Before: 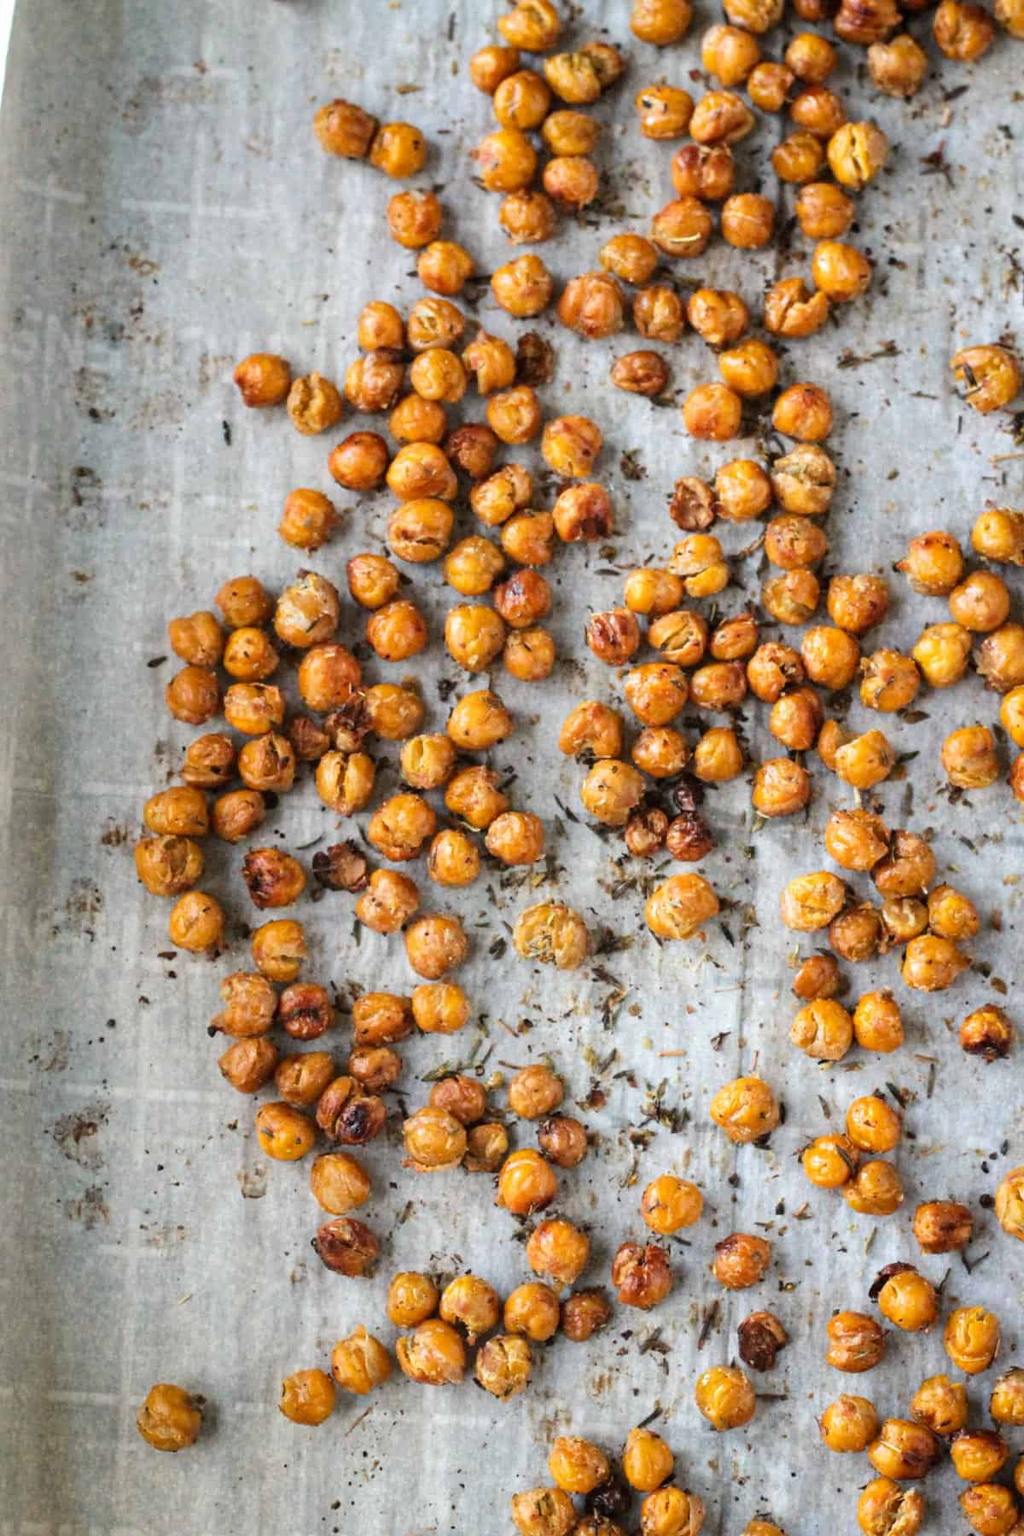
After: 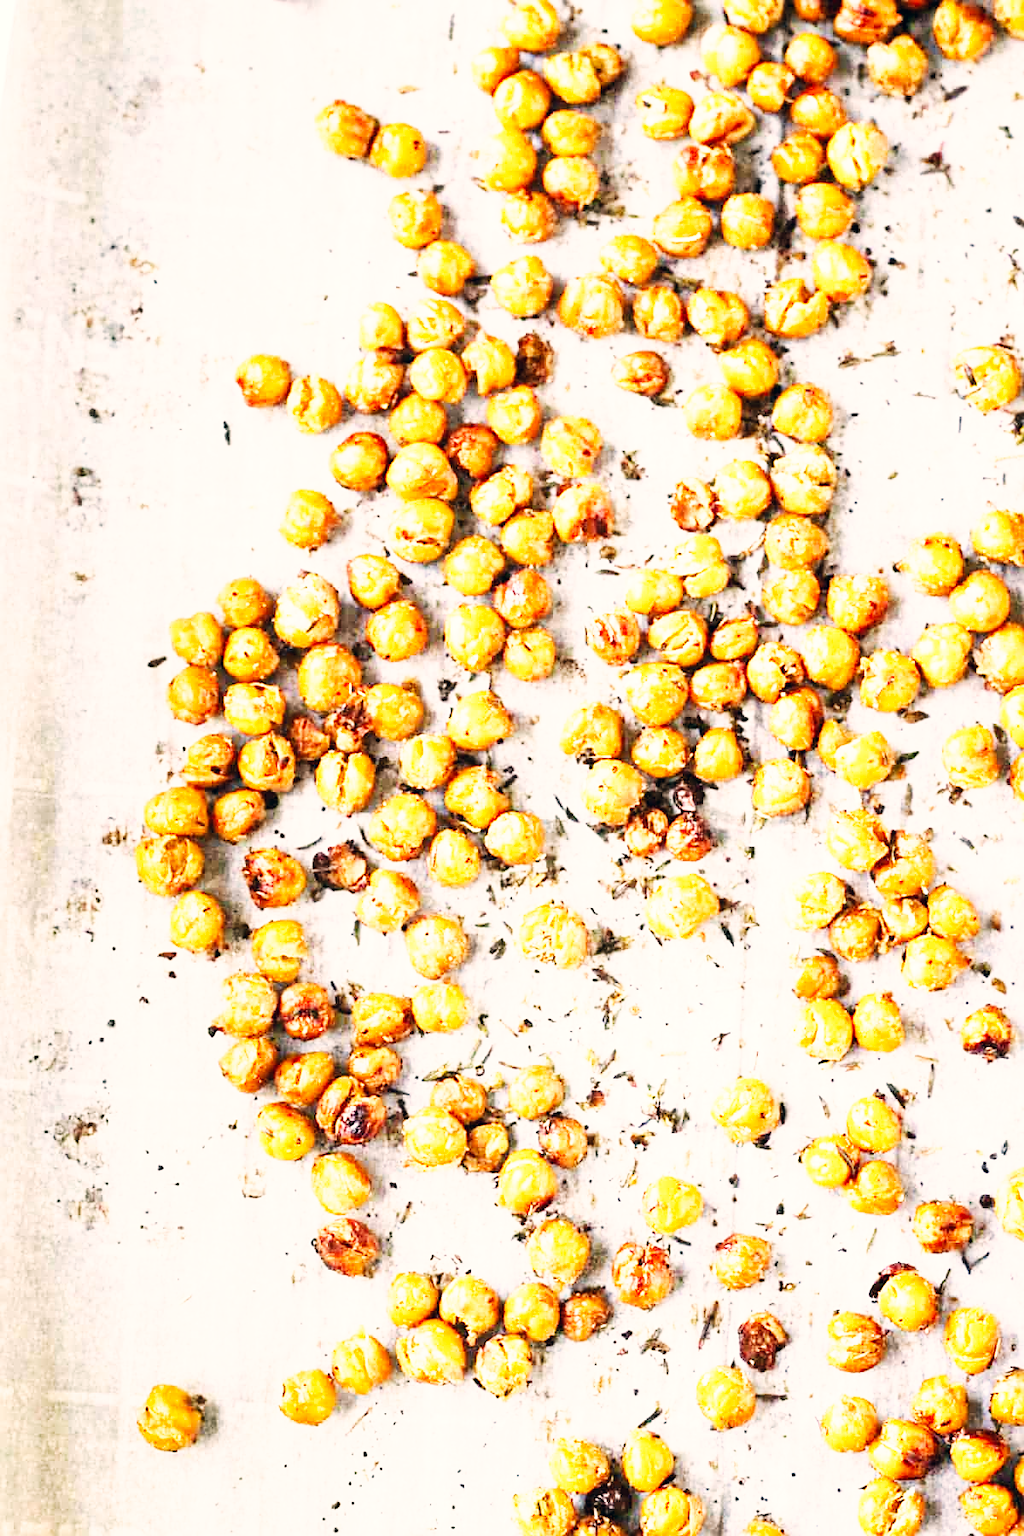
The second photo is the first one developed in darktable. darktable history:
sharpen: on, module defaults
exposure: black level correction 0, exposure 0.9 EV, compensate exposure bias true, compensate highlight preservation false
color correction: highlights a* 5.38, highlights b* 5.3, shadows a* -4.26, shadows b* -5.11
base curve: curves: ch0 [(0, 0) (0.007, 0.004) (0.027, 0.03) (0.046, 0.07) (0.207, 0.54) (0.442, 0.872) (0.673, 0.972) (1, 1)], preserve colors none
